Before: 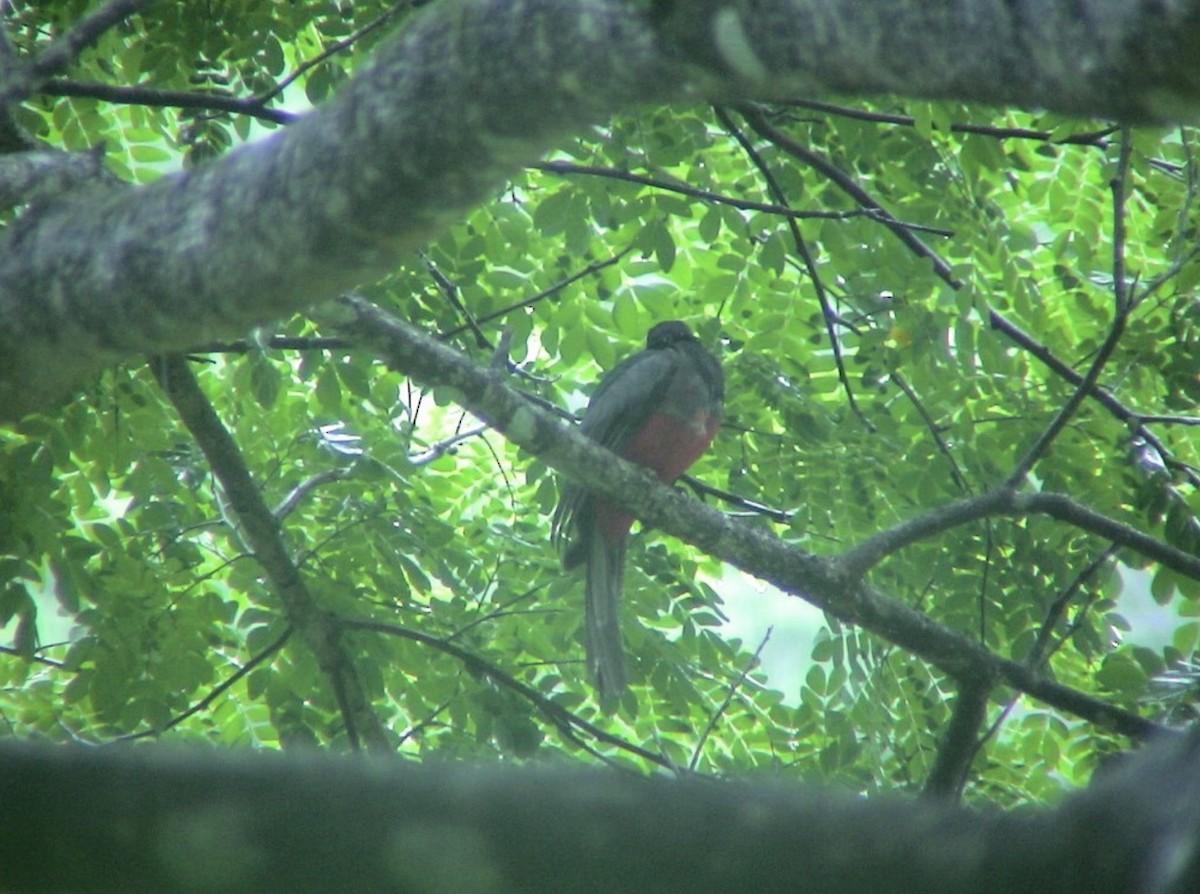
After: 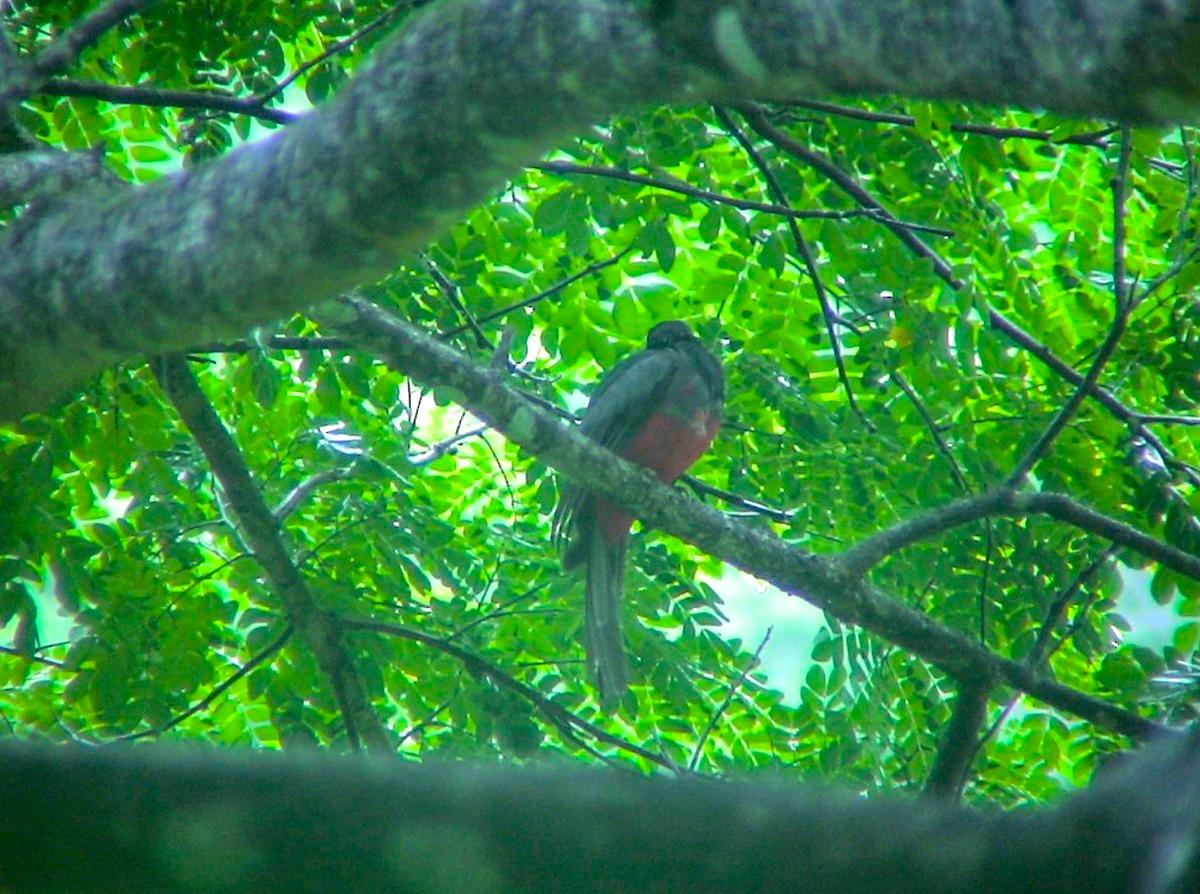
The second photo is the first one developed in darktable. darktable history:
color balance rgb: highlights gain › chroma 0.186%, highlights gain › hue 331.69°, linear chroma grading › global chroma 20.633%, perceptual saturation grading › global saturation 19.777%, global vibrance 9.386%
sharpen: radius 1.536, amount 0.364, threshold 1.345
local contrast: on, module defaults
